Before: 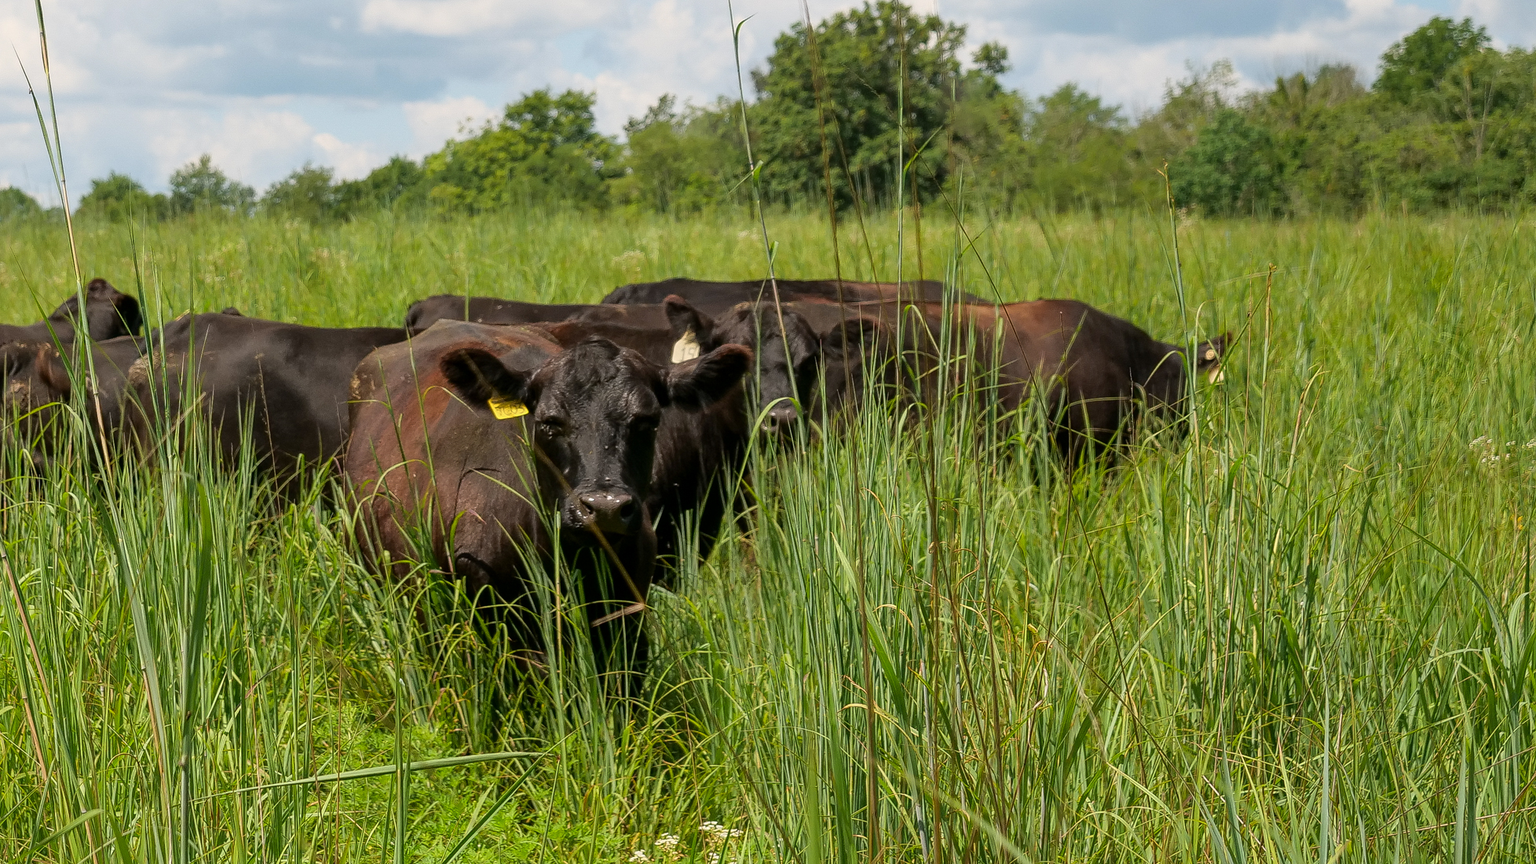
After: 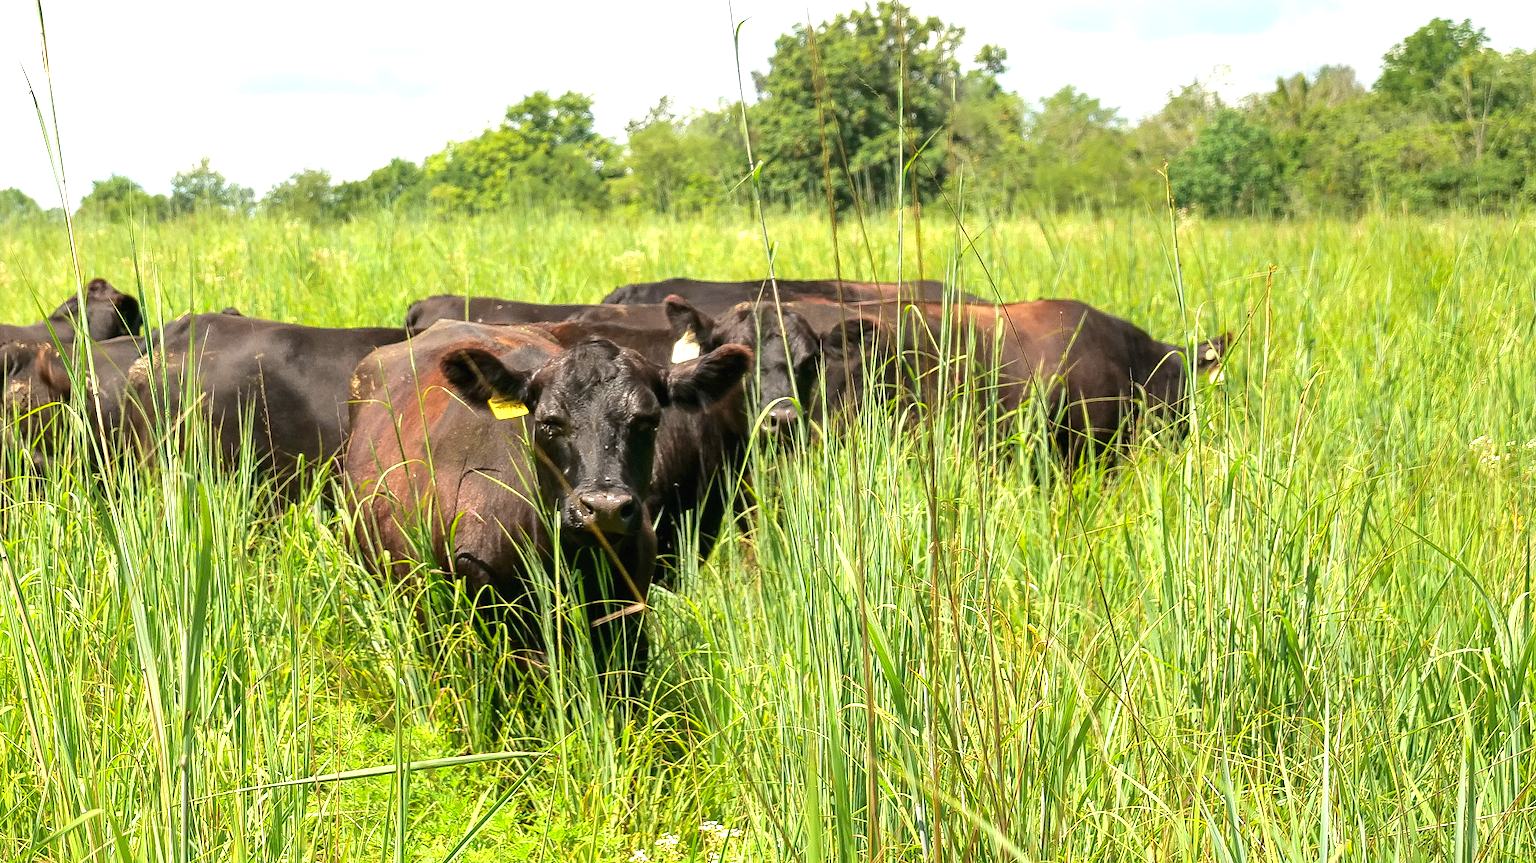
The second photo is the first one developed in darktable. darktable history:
local contrast: mode bilateral grid, contrast 100, coarseness 100, detail 91%, midtone range 0.2
exposure: black level correction 0, exposure 1.379 EV, compensate exposure bias true, compensate highlight preservation false
